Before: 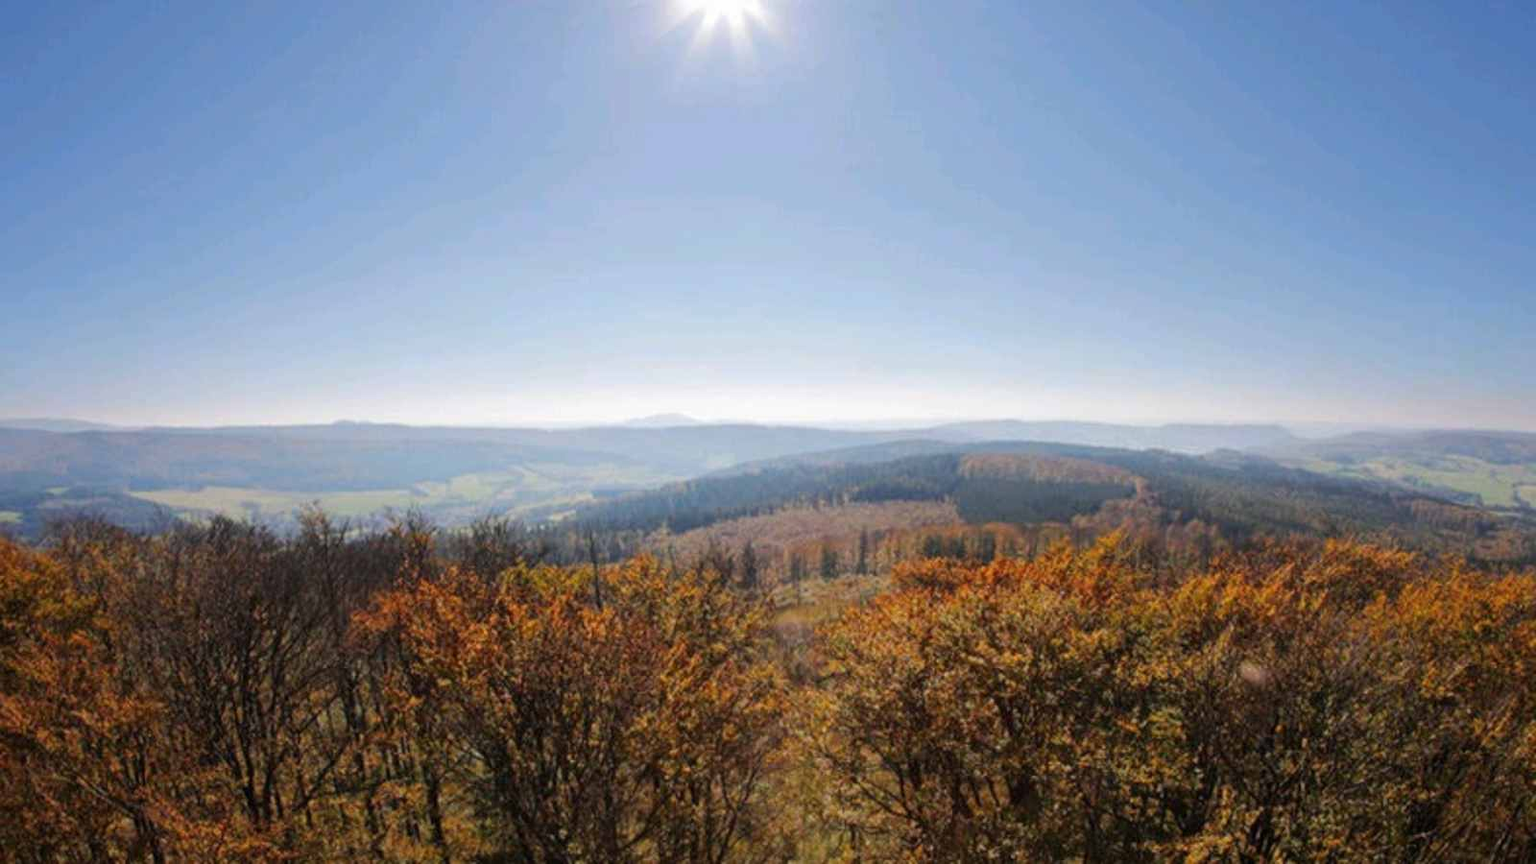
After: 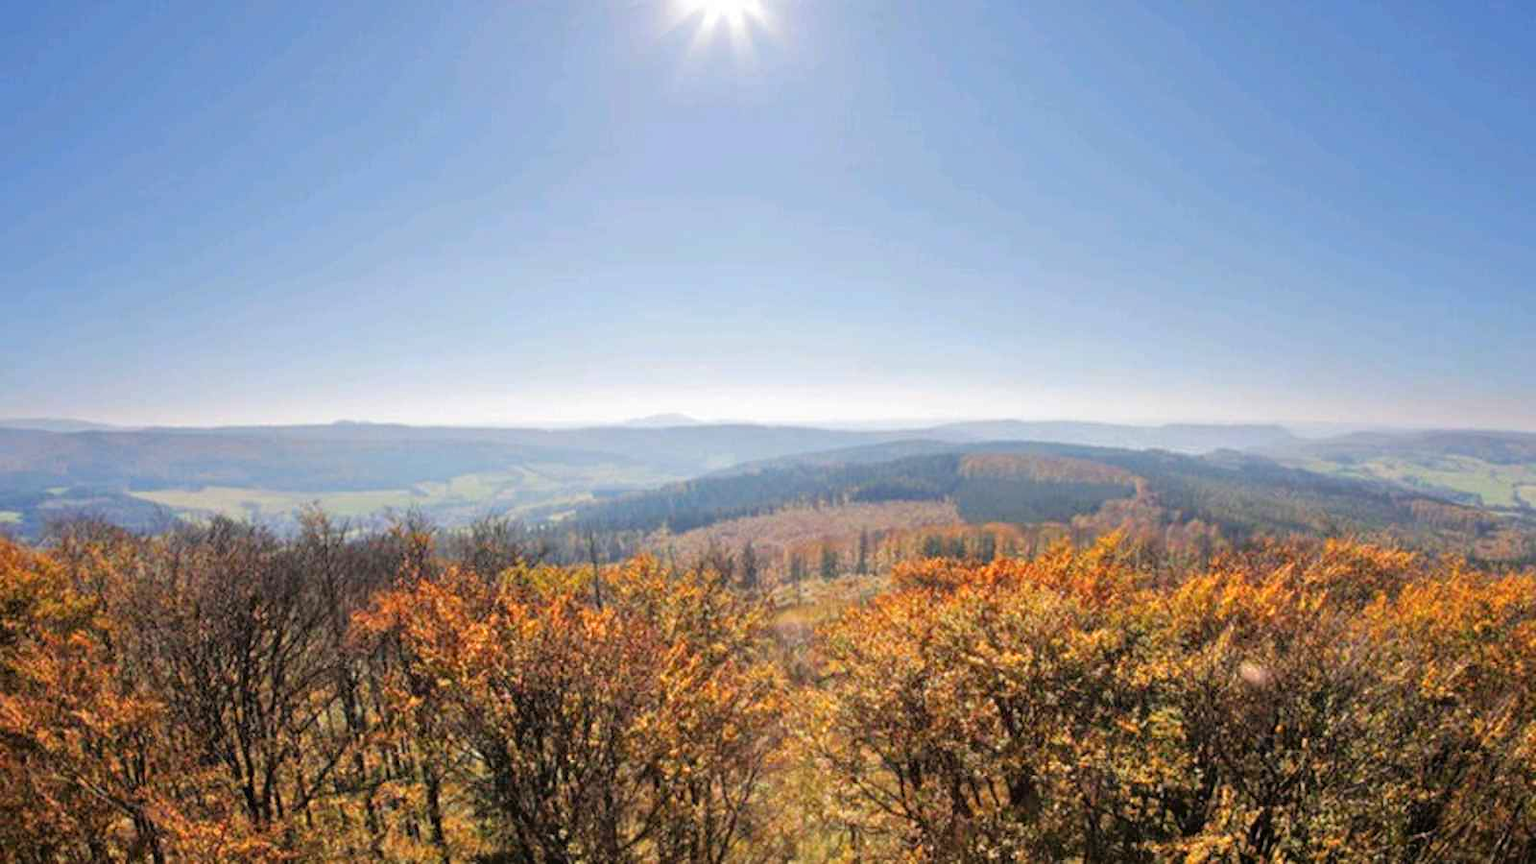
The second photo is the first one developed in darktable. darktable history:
tone equalizer: -7 EV 0.149 EV, -6 EV 0.581 EV, -5 EV 1.15 EV, -4 EV 1.31 EV, -3 EV 1.14 EV, -2 EV 0.6 EV, -1 EV 0.159 EV, mask exposure compensation -0.516 EV
